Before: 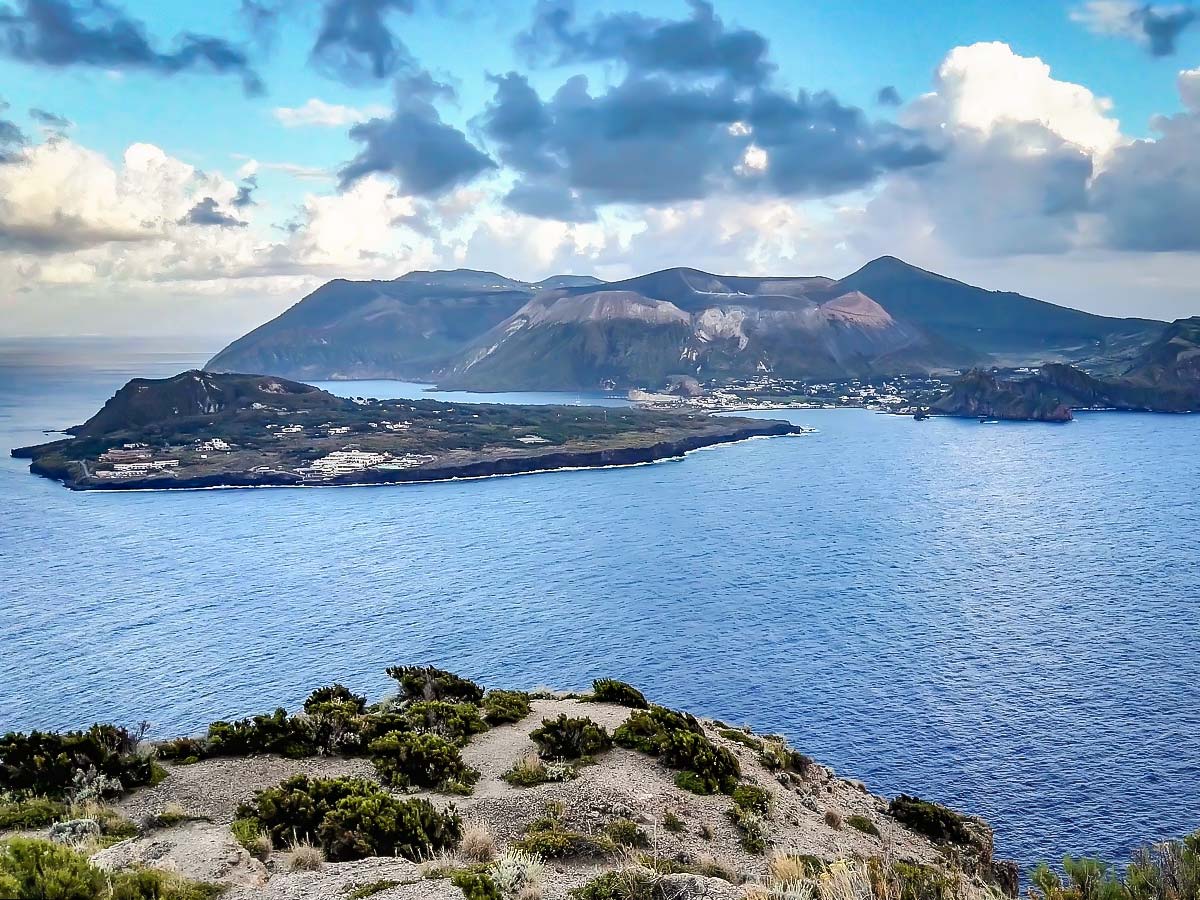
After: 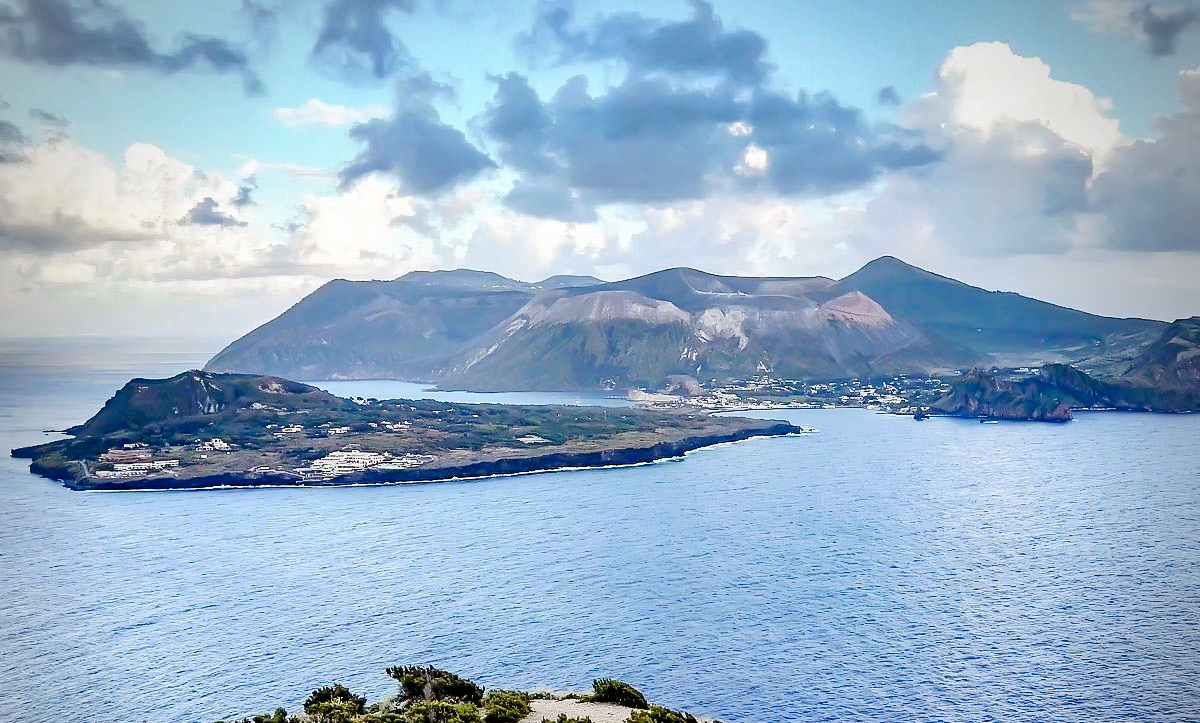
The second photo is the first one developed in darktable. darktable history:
crop: bottom 19.556%
vignetting: center (-0.025, 0.399)
tone curve: curves: ch0 [(0, 0) (0.003, 0.002) (0.011, 0.007) (0.025, 0.016) (0.044, 0.027) (0.069, 0.045) (0.1, 0.077) (0.136, 0.114) (0.177, 0.166) (0.224, 0.241) (0.277, 0.328) (0.335, 0.413) (0.399, 0.498) (0.468, 0.572) (0.543, 0.638) (0.623, 0.711) (0.709, 0.786) (0.801, 0.853) (0.898, 0.929) (1, 1)], preserve colors none
